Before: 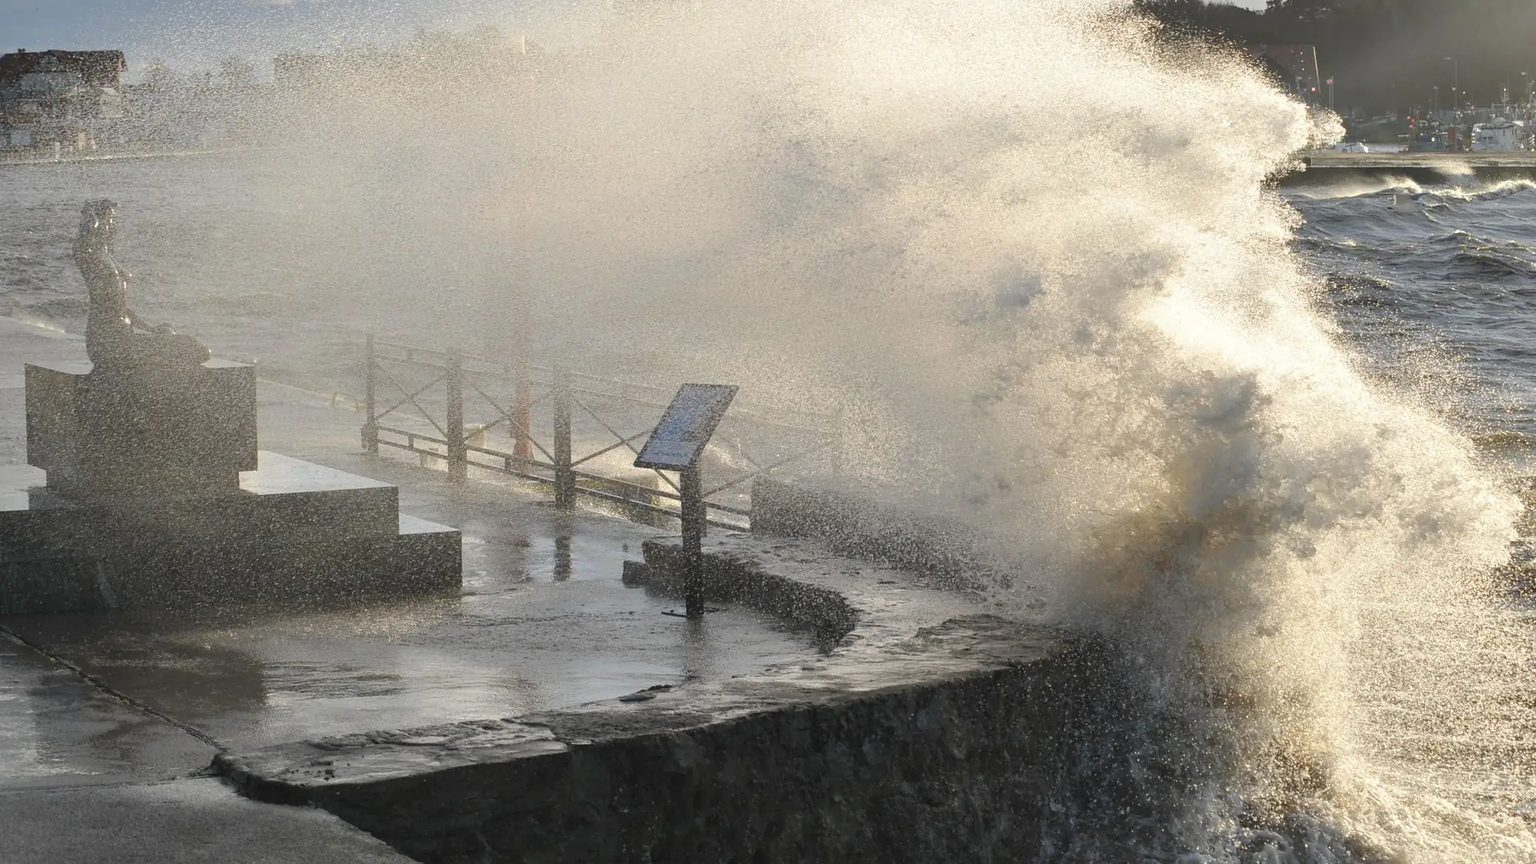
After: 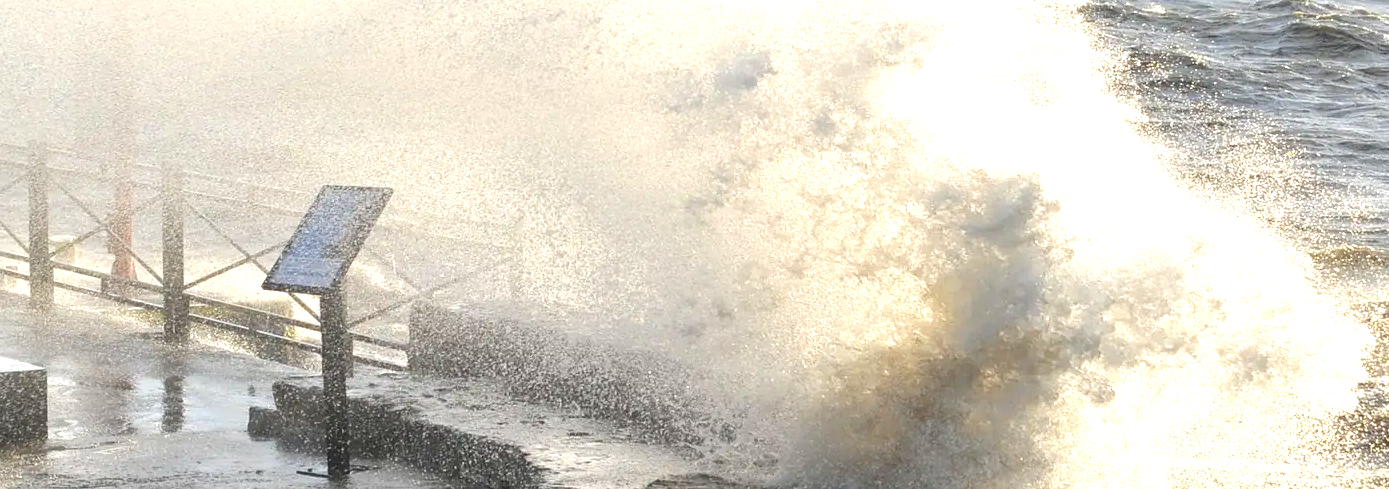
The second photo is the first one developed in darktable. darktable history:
crop and rotate: left 27.615%, top 27.231%, bottom 27.46%
exposure: black level correction 0.002, exposure 1 EV, compensate highlight preservation false
